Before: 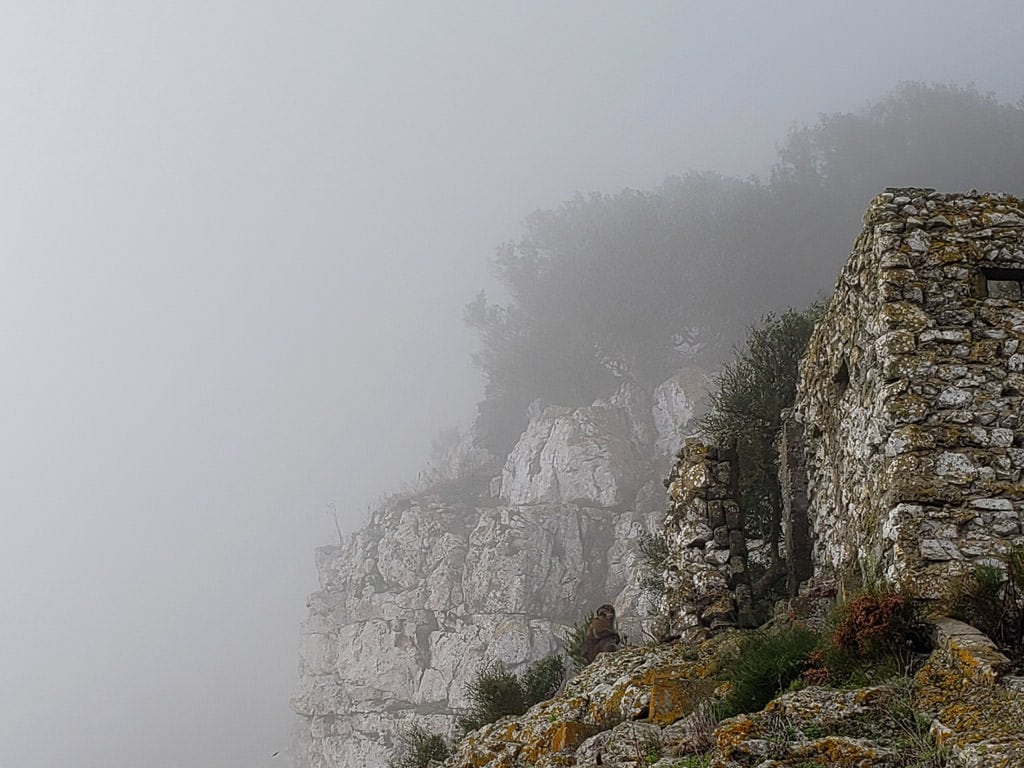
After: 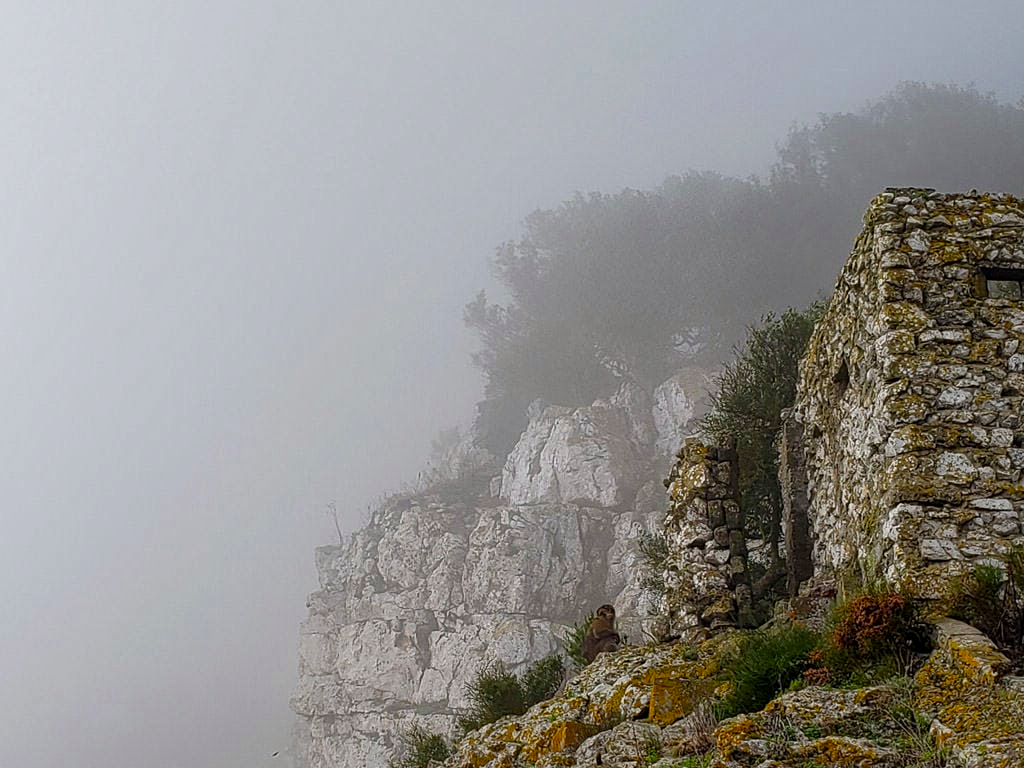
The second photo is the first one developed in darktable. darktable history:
local contrast: mode bilateral grid, contrast 20, coarseness 50, detail 130%, midtone range 0.2
shadows and highlights: shadows 25, highlights -25
color balance rgb: perceptual saturation grading › global saturation 35%, perceptual saturation grading › highlights -30%, perceptual saturation grading › shadows 35%, perceptual brilliance grading › global brilliance 3%, perceptual brilliance grading › highlights -3%, perceptual brilliance grading › shadows 3%
haze removal: compatibility mode true, adaptive false
